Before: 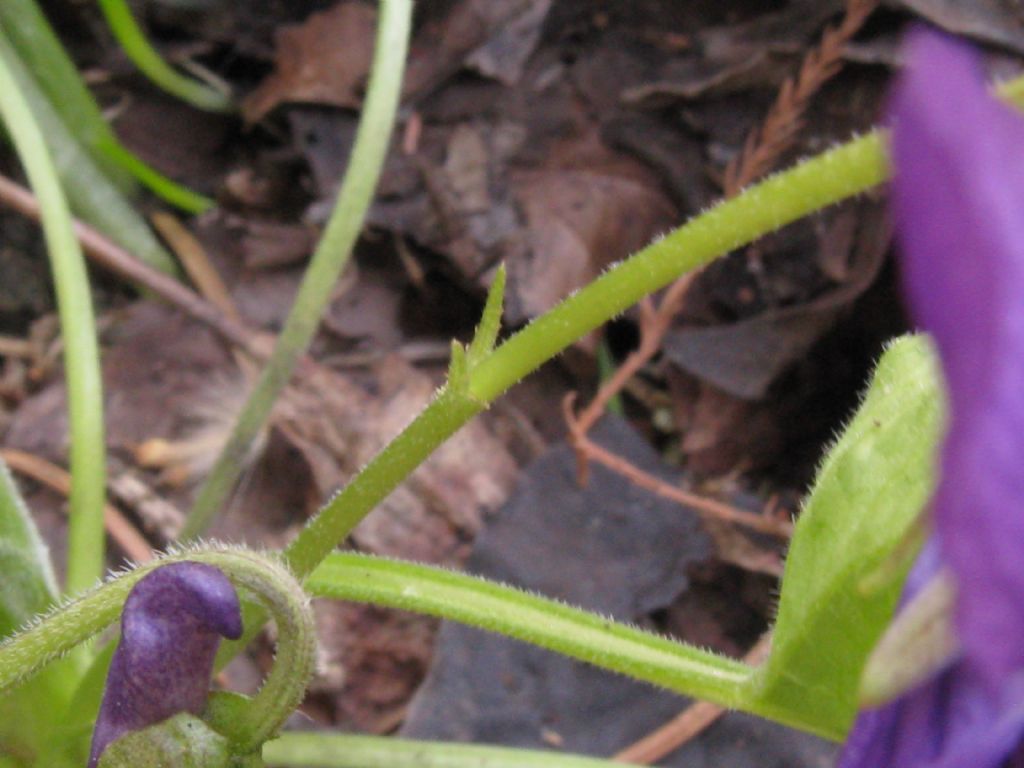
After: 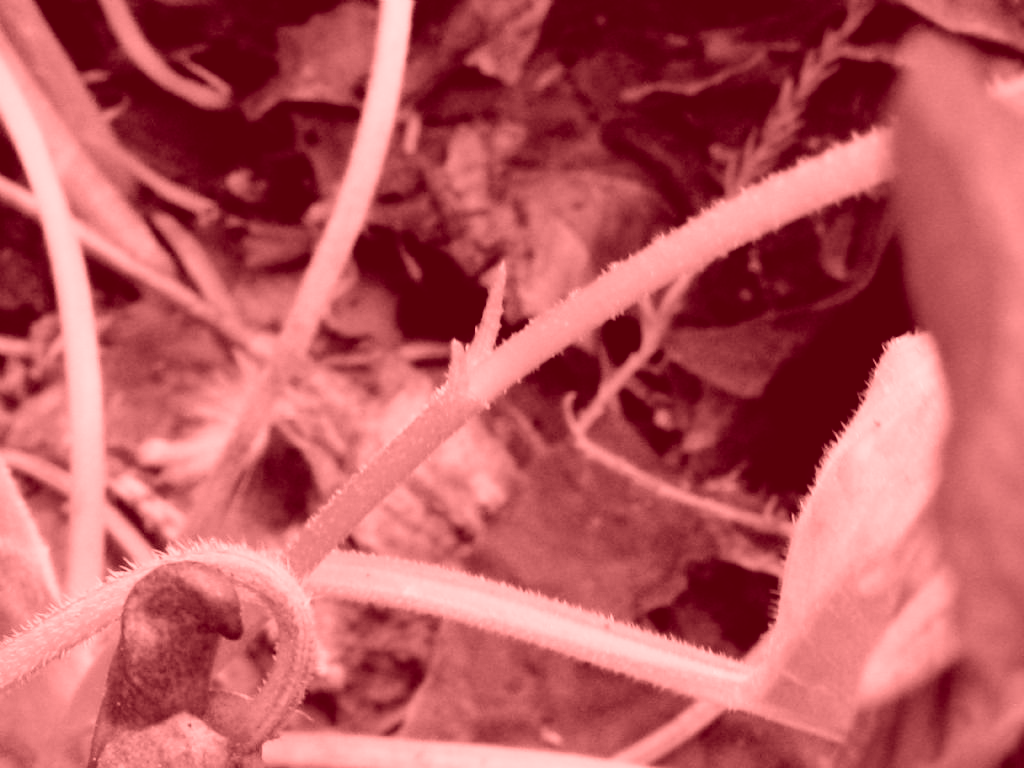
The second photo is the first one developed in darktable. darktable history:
filmic rgb: black relative exposure -5 EV, hardness 2.88, contrast 1.3
contrast brightness saturation: brightness -0.02, saturation 0.35
color correction: highlights a* -2.24, highlights b* -18.1
colorize: saturation 60%, source mix 100%
